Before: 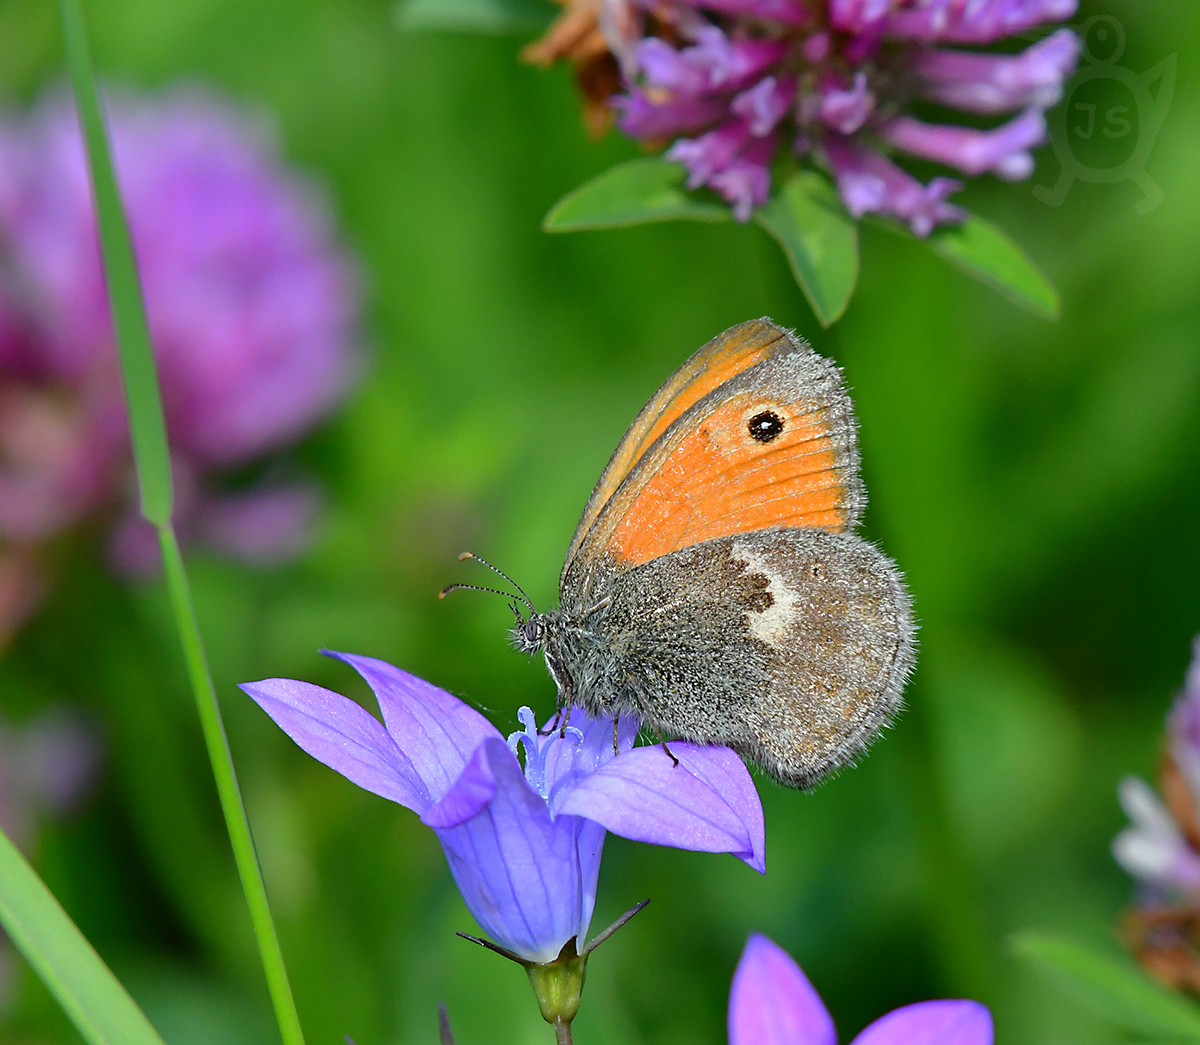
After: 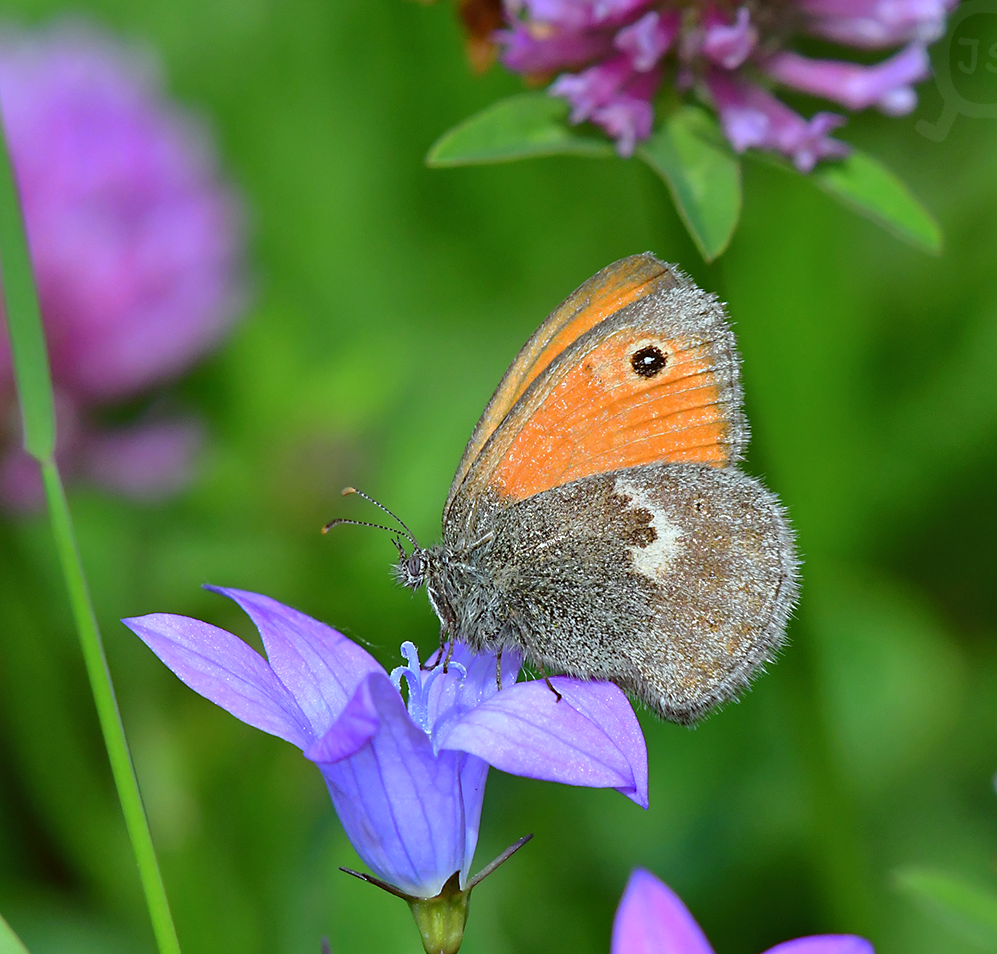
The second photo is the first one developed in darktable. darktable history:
crop: left 9.824%, top 6.247%, right 7.08%, bottom 2.375%
tone curve: curves: ch0 [(0, 0) (0.003, 0.005) (0.011, 0.019) (0.025, 0.04) (0.044, 0.064) (0.069, 0.095) (0.1, 0.129) (0.136, 0.169) (0.177, 0.207) (0.224, 0.247) (0.277, 0.298) (0.335, 0.354) (0.399, 0.416) (0.468, 0.478) (0.543, 0.553) (0.623, 0.634) (0.709, 0.709) (0.801, 0.817) (0.898, 0.912) (1, 1)], color space Lab, independent channels, preserve colors none
shadows and highlights: radius 126.54, shadows 30.39, highlights -31.2, low approximation 0.01, soften with gaussian
color correction: highlights a* -3.19, highlights b* -6.78, shadows a* 3.17, shadows b* 5.3
